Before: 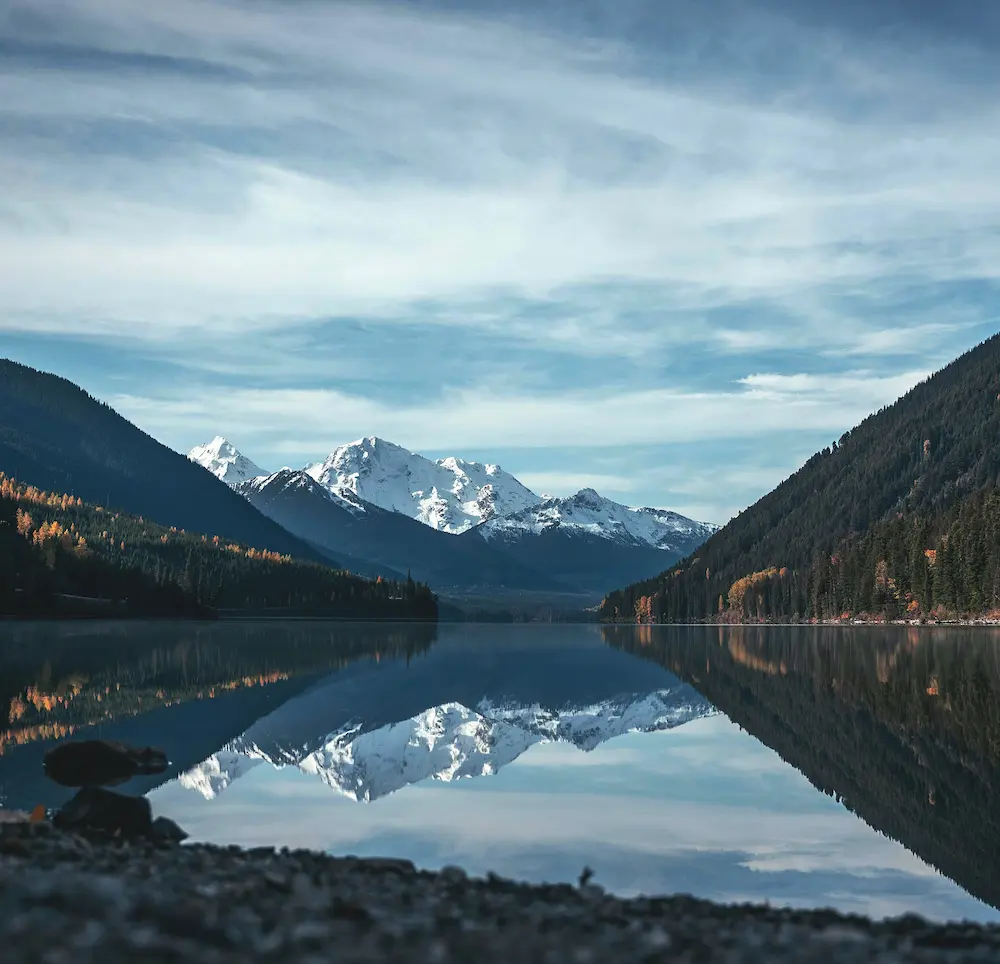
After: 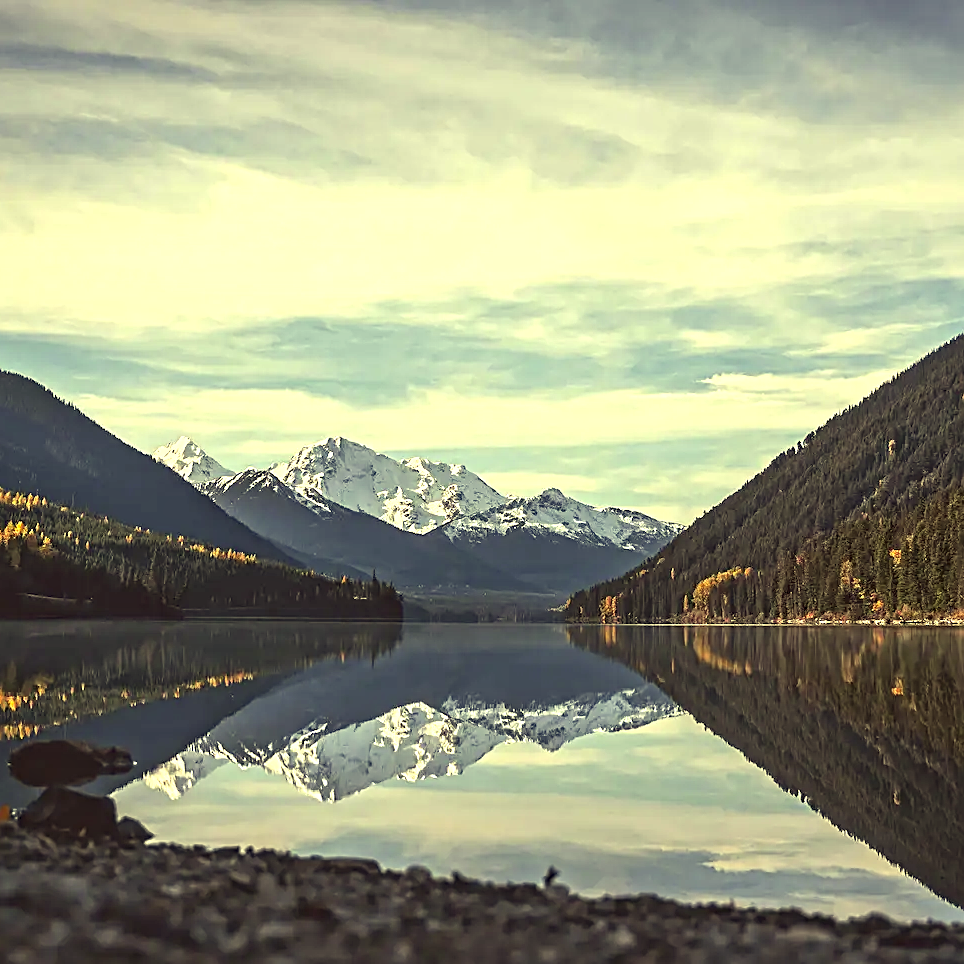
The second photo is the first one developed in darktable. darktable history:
contrast equalizer: y [[0.5, 0.501, 0.525, 0.597, 0.58, 0.514], [0.5 ×6], [0.5 ×6], [0 ×6], [0 ×6]]
exposure: exposure 0.608 EV, compensate exposure bias true, compensate highlight preservation false
color correction: highlights a* -0.5, highlights b* 39.59, shadows a* 9.21, shadows b* -0.336
crop and rotate: left 3.52%
sharpen: on, module defaults
